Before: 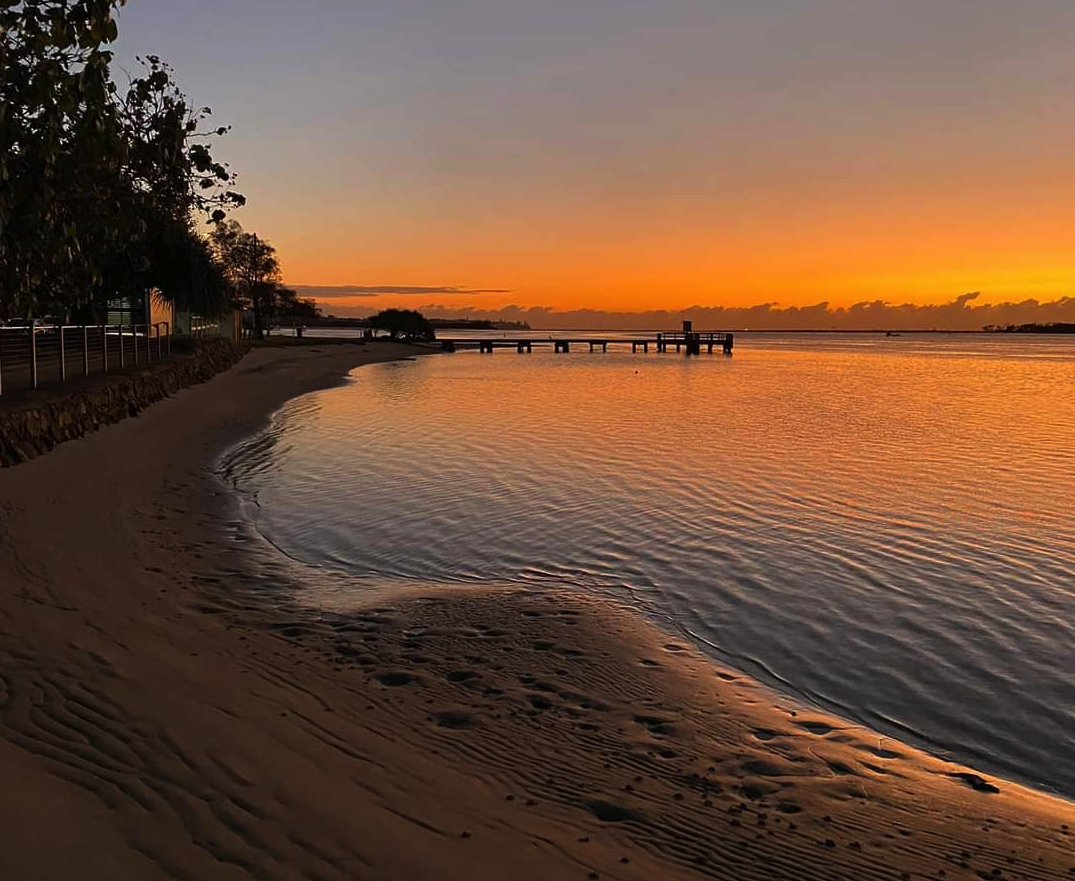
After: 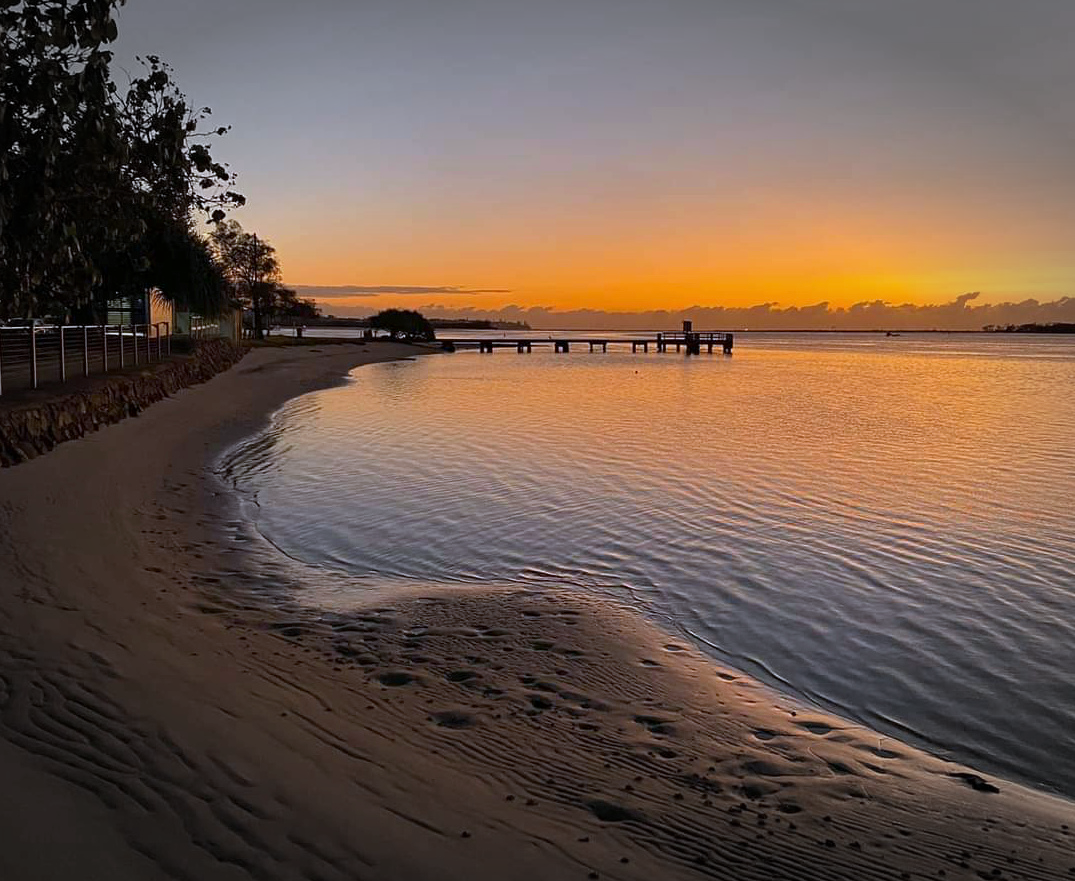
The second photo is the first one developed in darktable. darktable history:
vignetting: fall-off start 79.43%, saturation -0.649, width/height ratio 1.327, unbound false
white balance: red 0.948, green 1.02, blue 1.176
